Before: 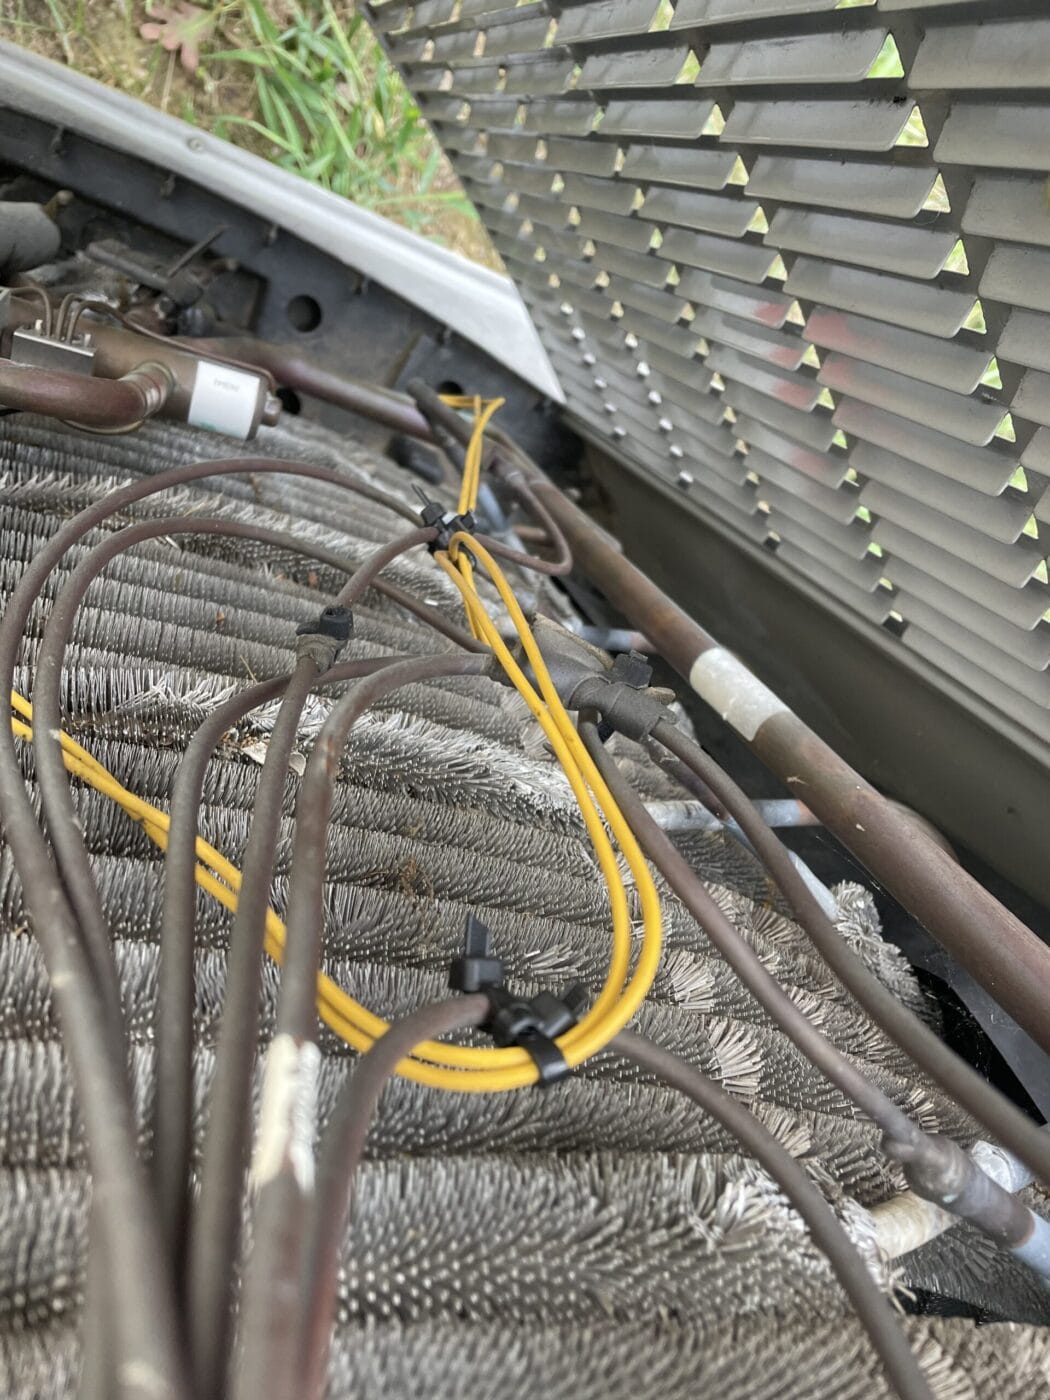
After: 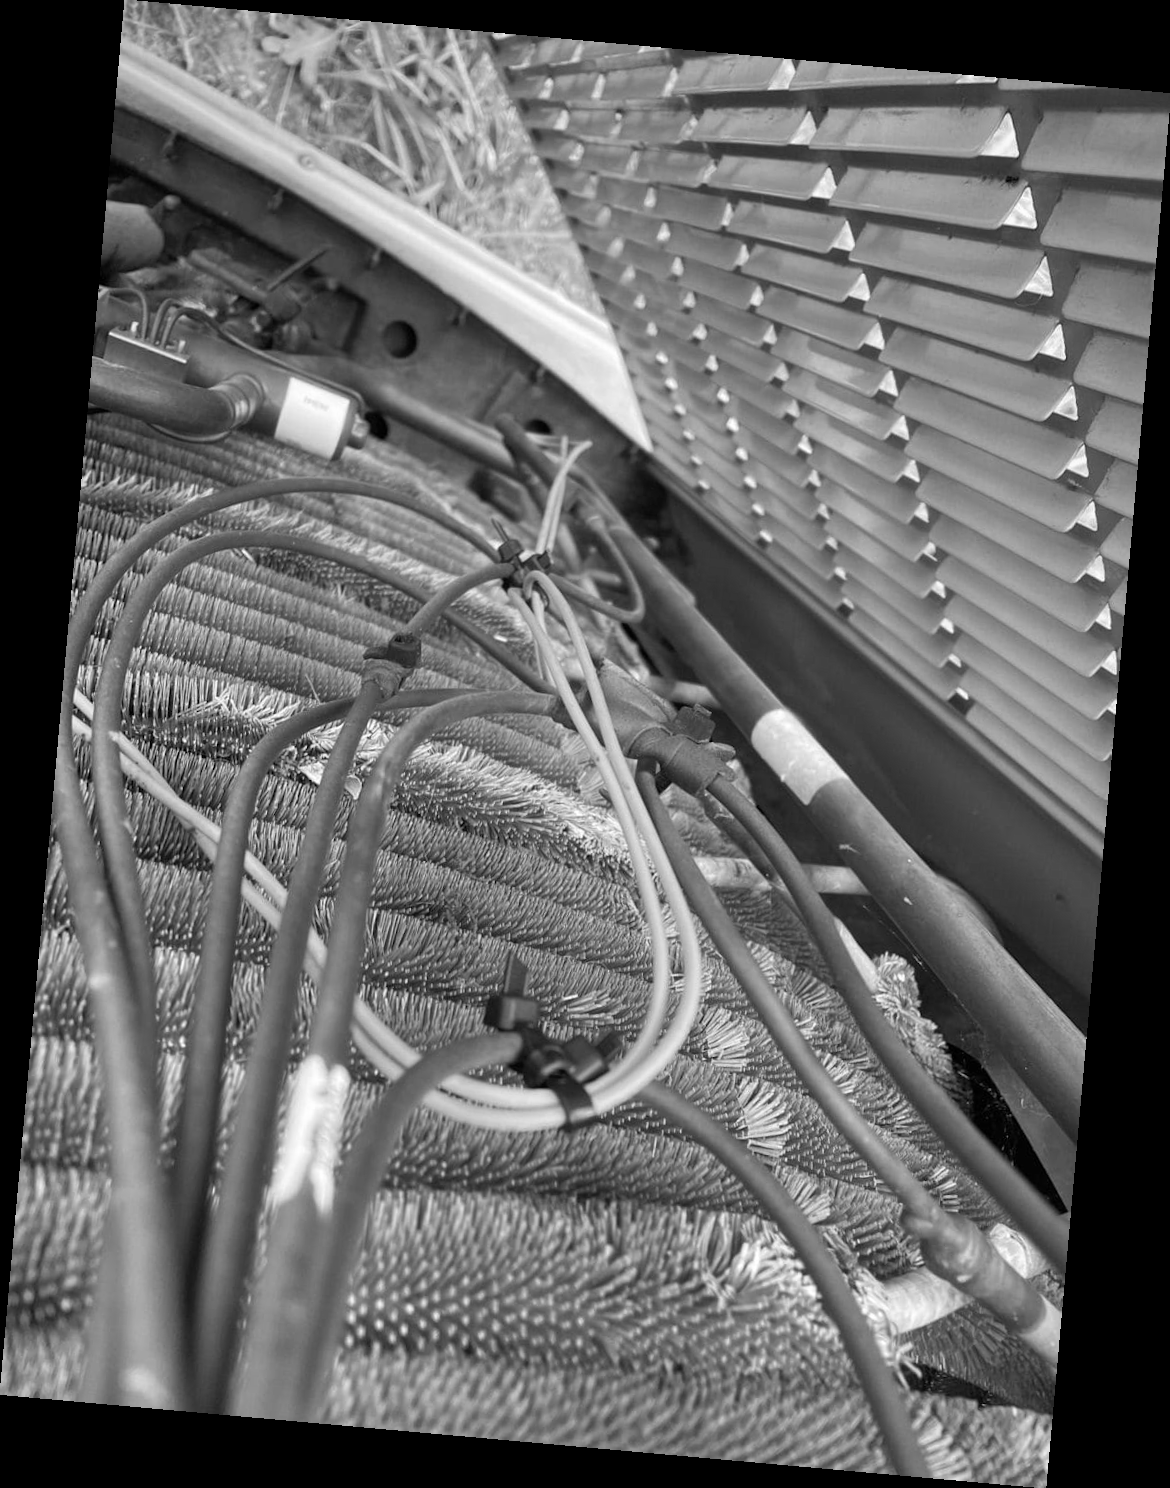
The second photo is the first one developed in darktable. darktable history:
monochrome: on, module defaults
rotate and perspective: rotation 5.12°, automatic cropping off
